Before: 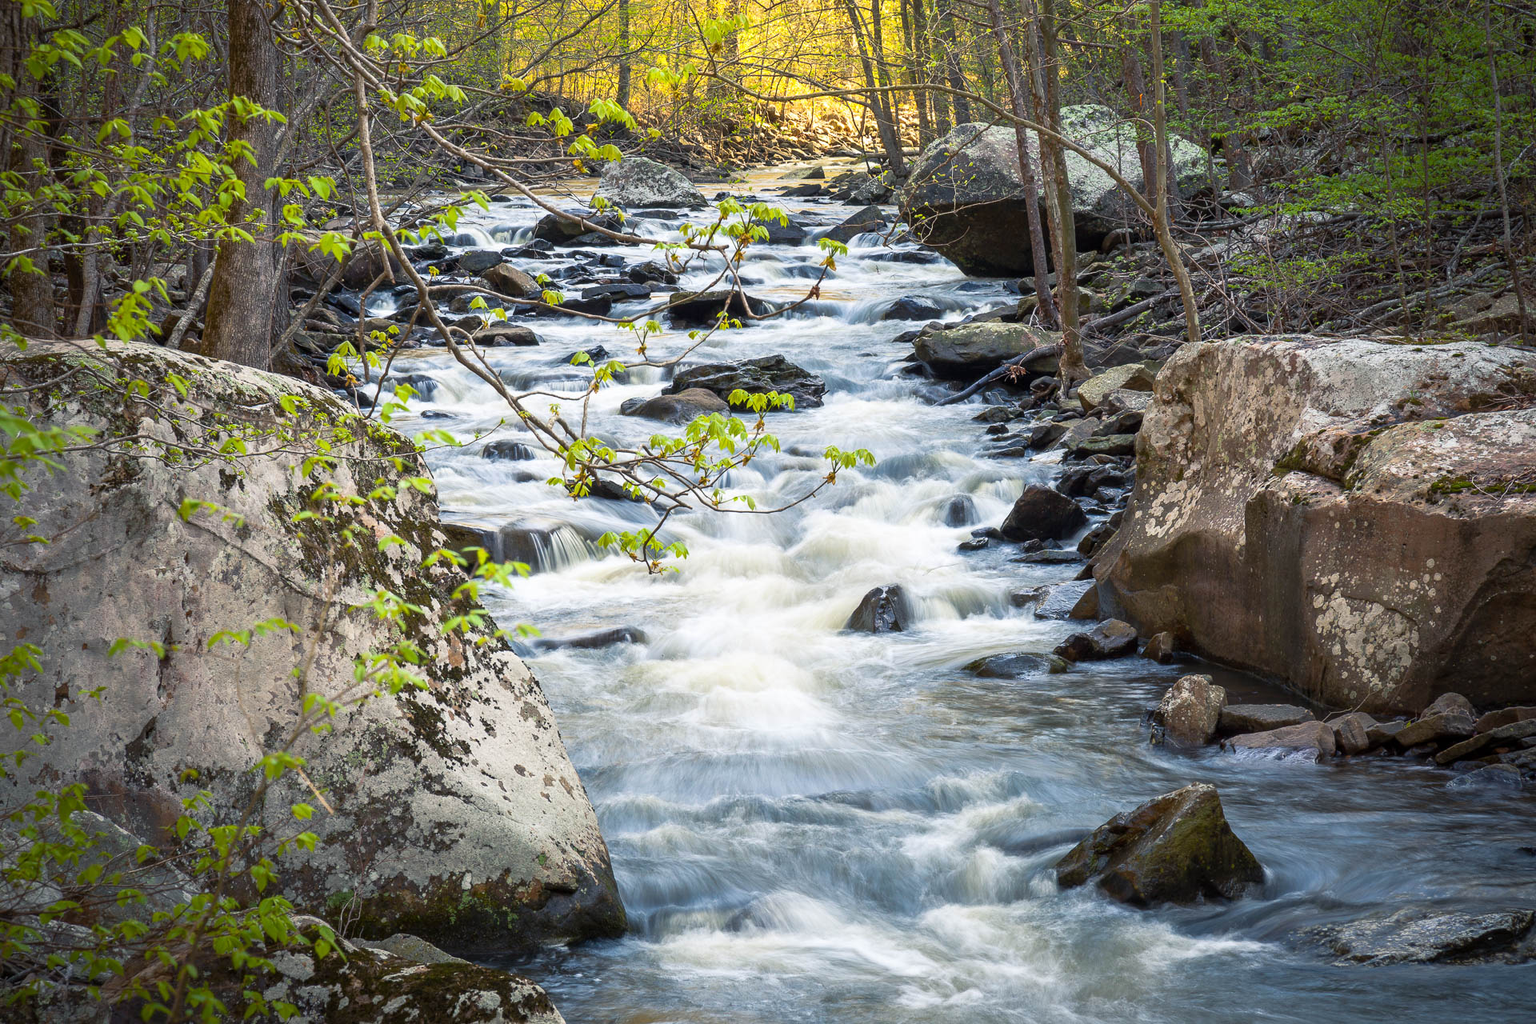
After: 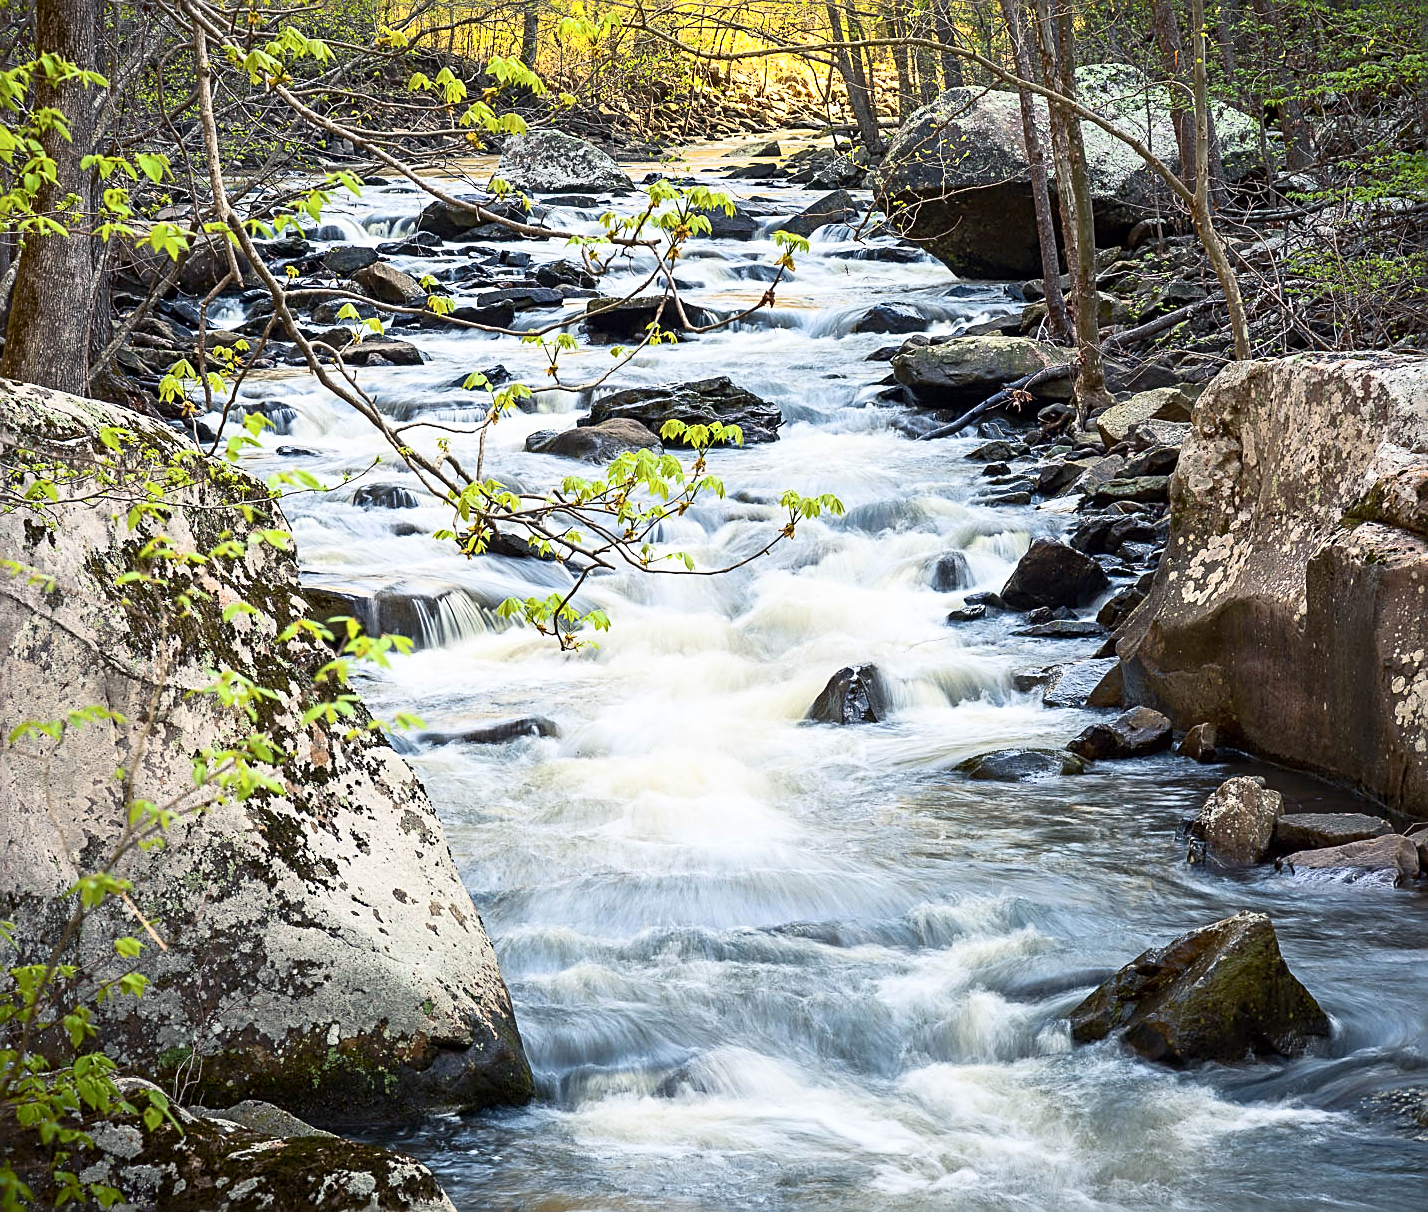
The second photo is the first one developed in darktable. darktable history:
crop and rotate: left 13.068%, top 5.274%, right 12.523%
contrast brightness saturation: contrast 0.236, brightness 0.092
sharpen: radius 2.547, amount 0.648
exposure: black level correction 0.002, compensate highlight preservation false
